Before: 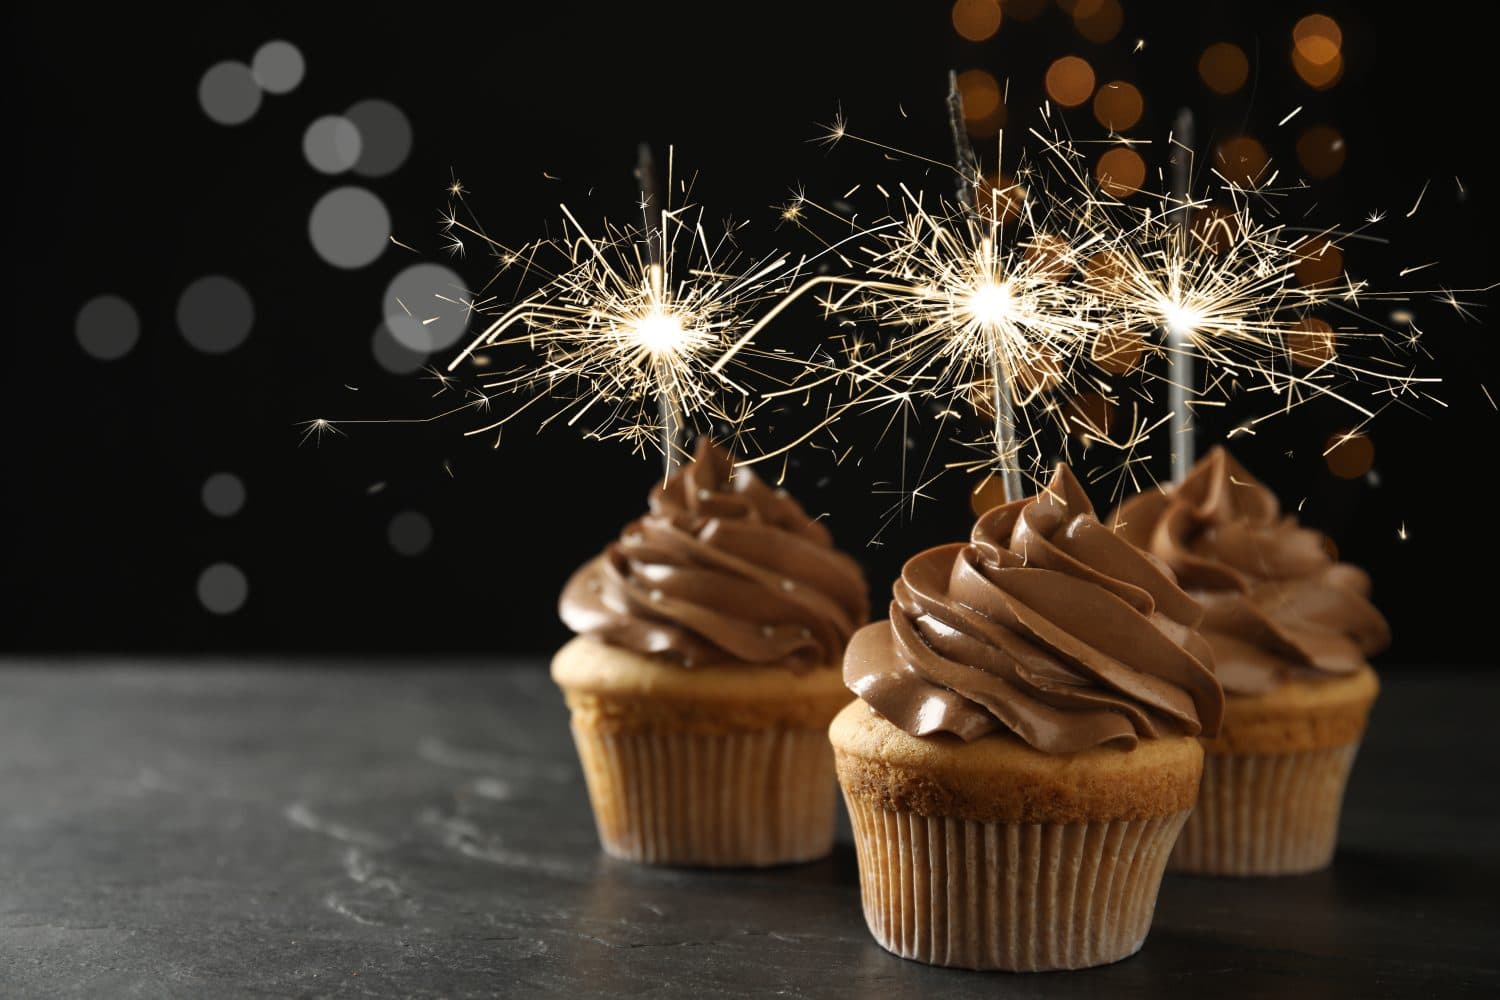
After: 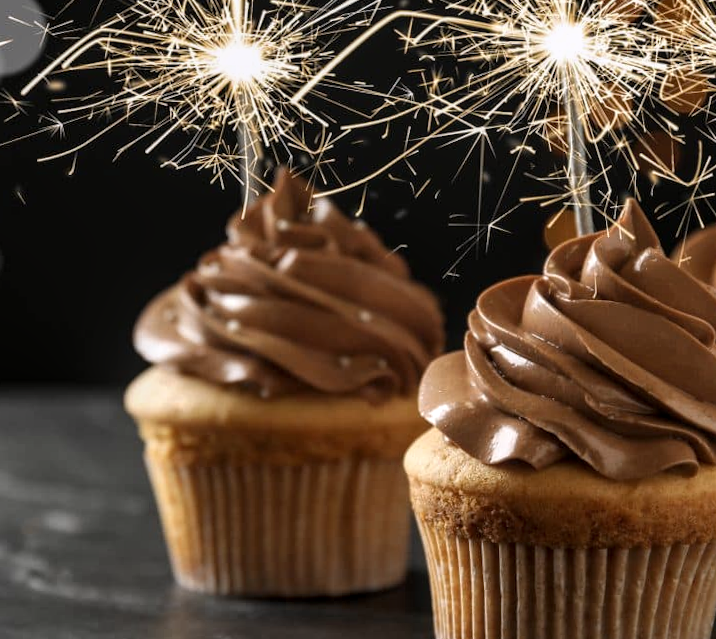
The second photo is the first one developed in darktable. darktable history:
crop: left 31.379%, top 24.658%, right 20.326%, bottom 6.628%
white balance: red 1.009, blue 1.027
rotate and perspective: rotation 0.679°, lens shift (horizontal) 0.136, crop left 0.009, crop right 0.991, crop top 0.078, crop bottom 0.95
local contrast: on, module defaults
